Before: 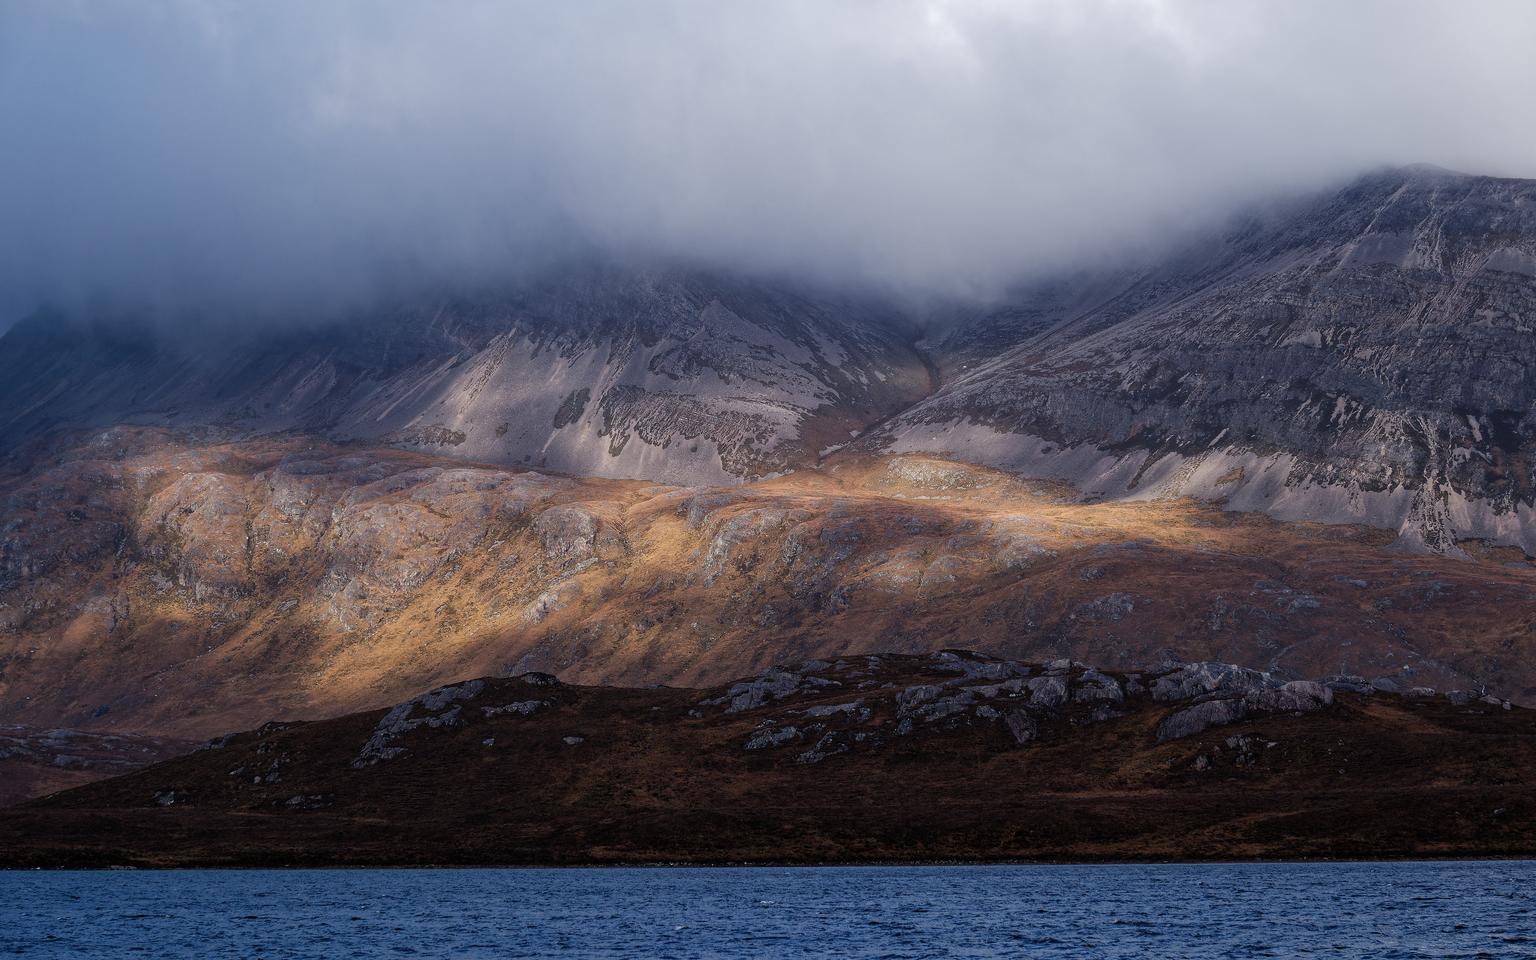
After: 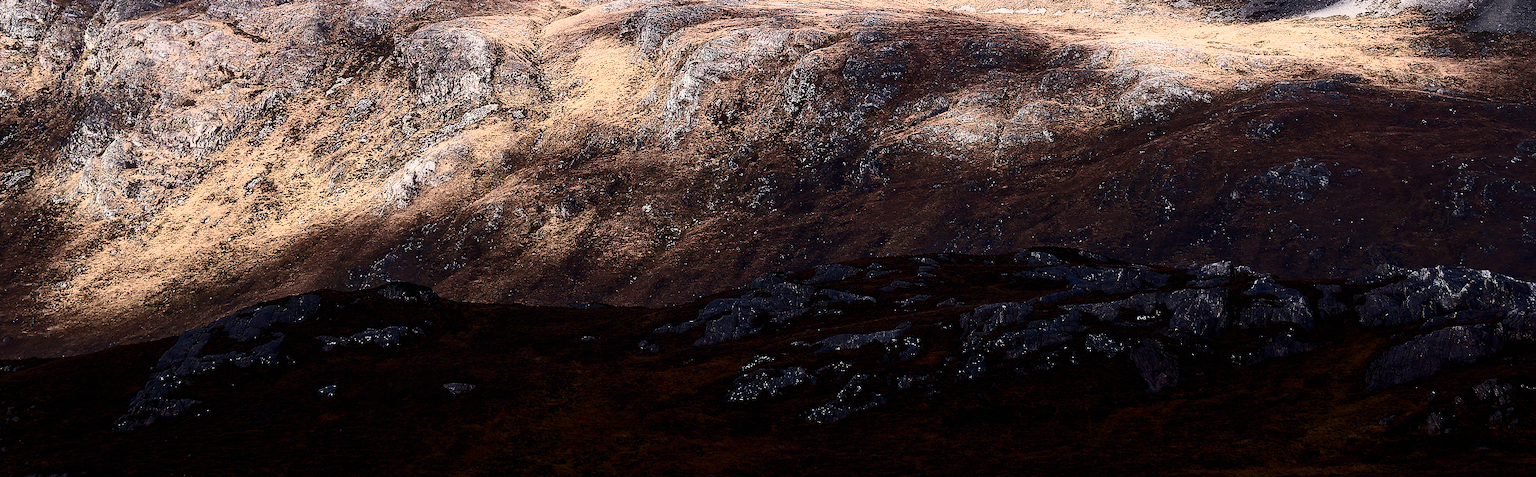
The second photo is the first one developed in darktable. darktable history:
crop: left 18.091%, top 51.13%, right 17.525%, bottom 16.85%
filmic rgb: black relative exposure -7.65 EV, white relative exposure 4.56 EV, hardness 3.61
contrast brightness saturation: contrast 0.93, brightness 0.2
